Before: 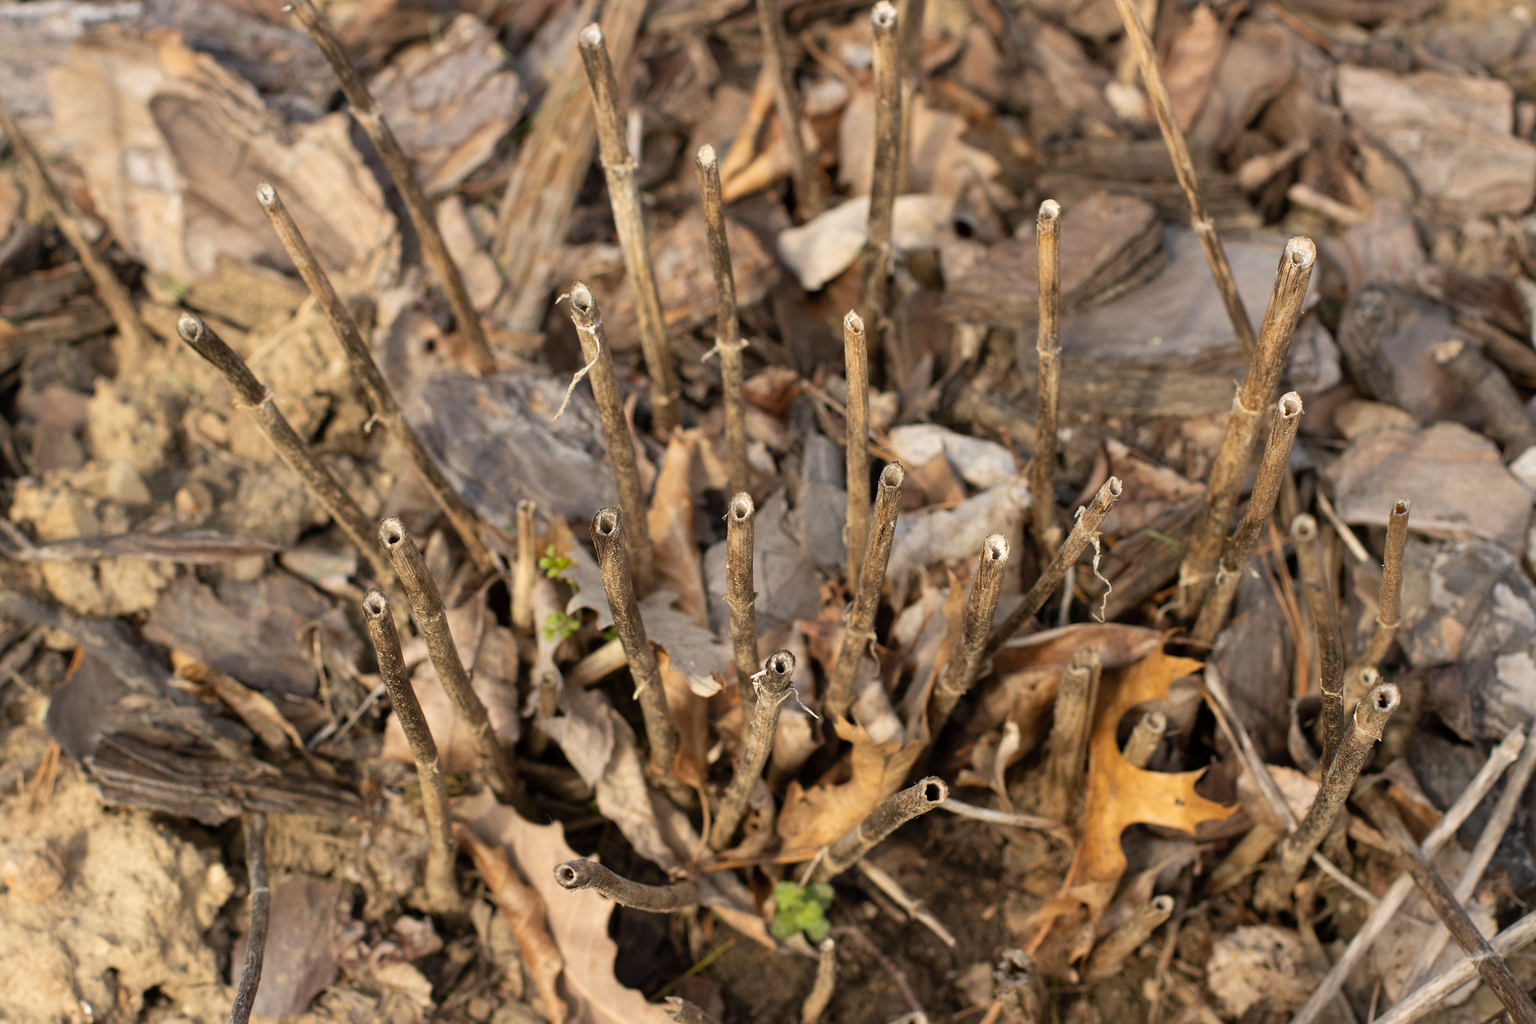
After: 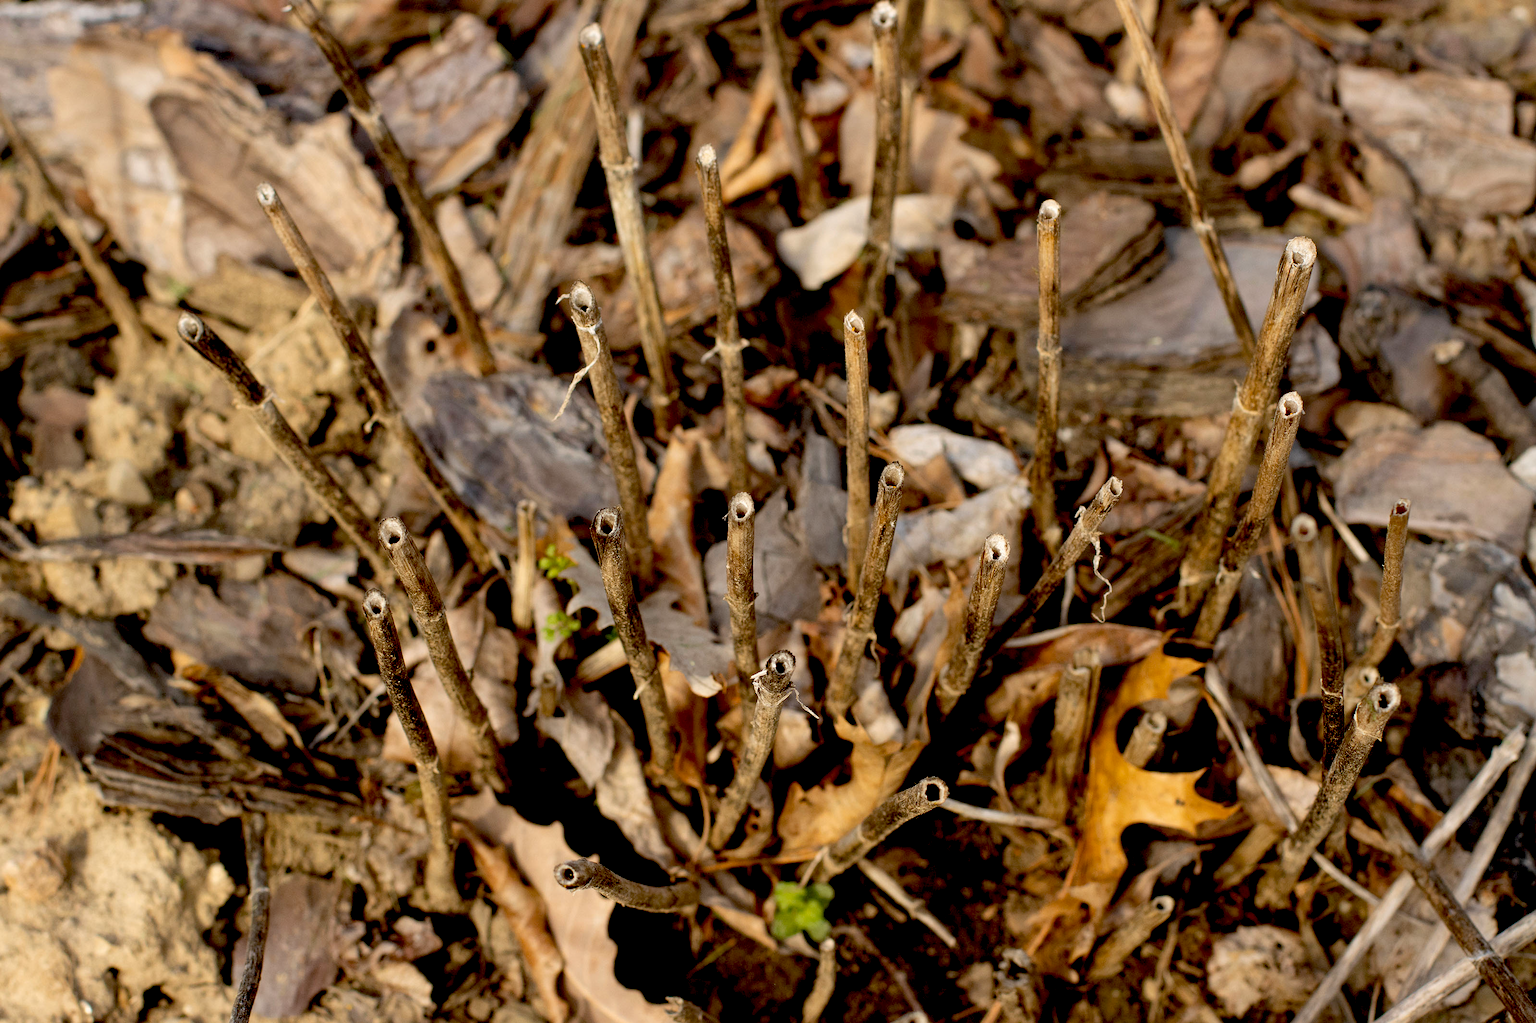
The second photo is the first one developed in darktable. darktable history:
exposure: black level correction 0.046, exposure 0.013 EV, compensate highlight preservation false
